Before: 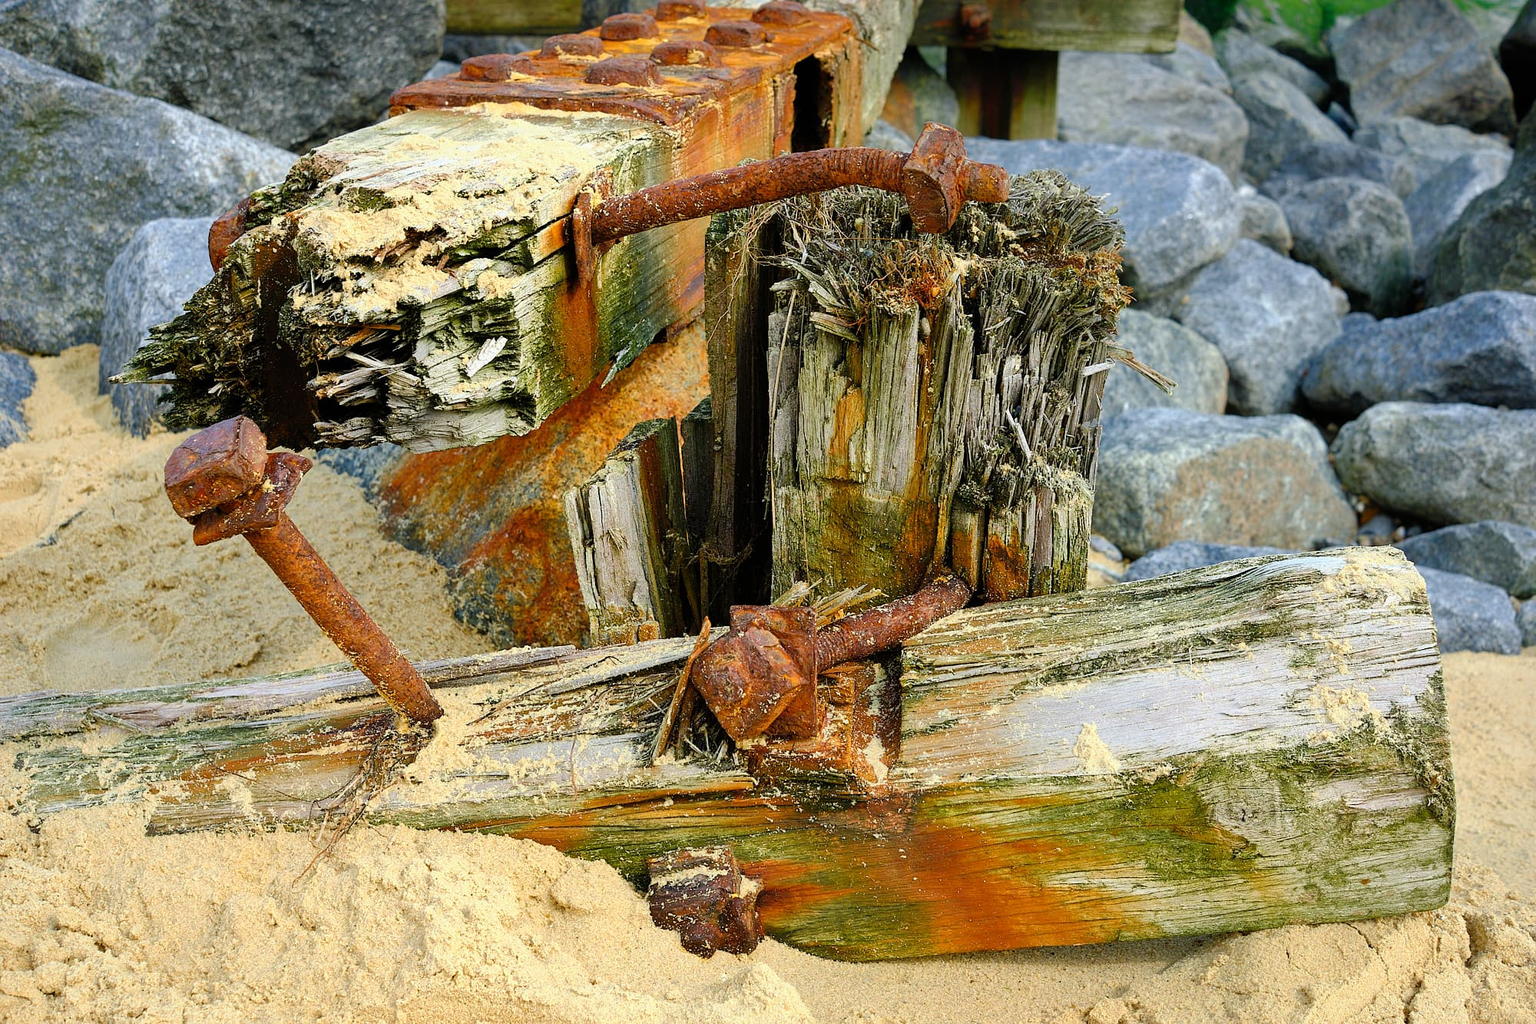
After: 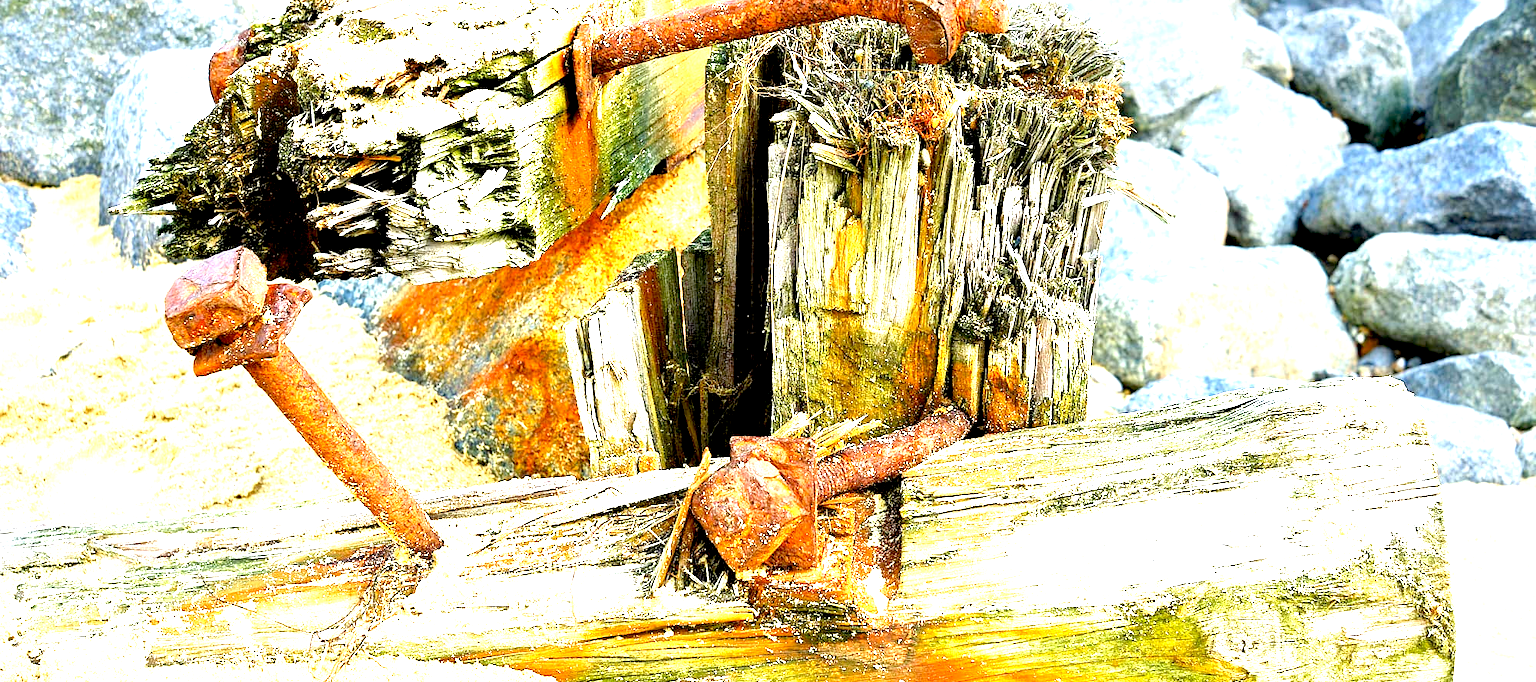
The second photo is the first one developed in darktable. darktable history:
exposure: black level correction 0.005, exposure 2.063 EV, compensate highlight preservation false
crop: top 16.556%, bottom 16.699%
